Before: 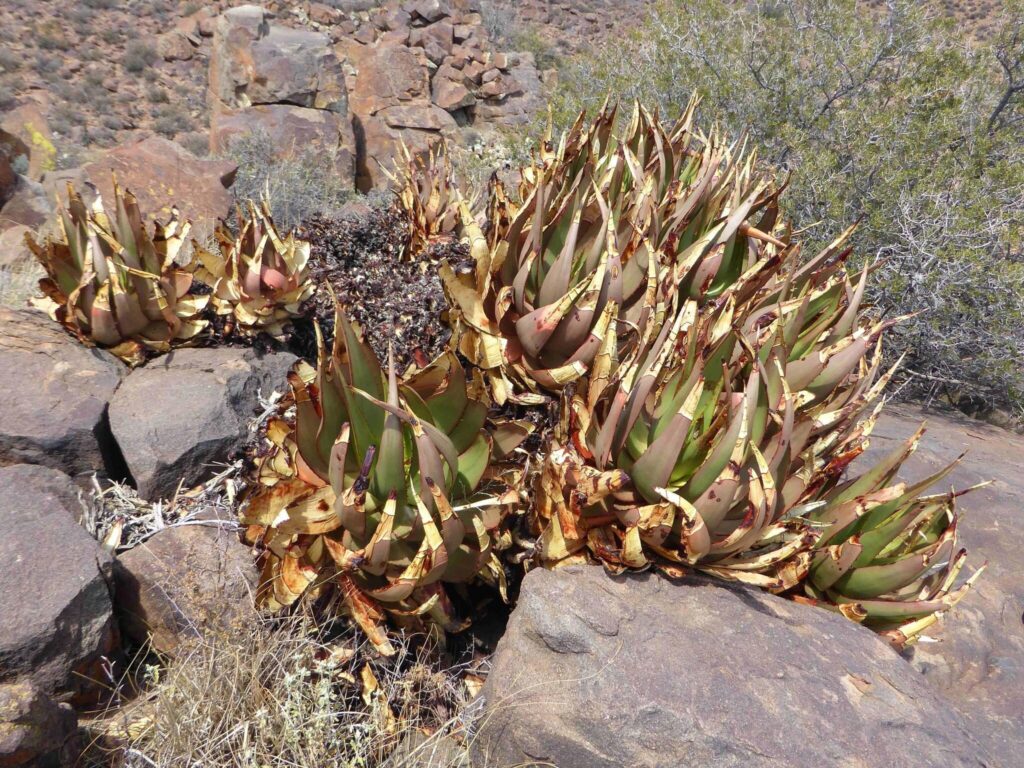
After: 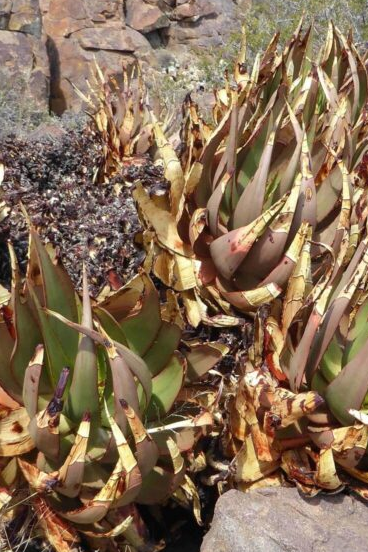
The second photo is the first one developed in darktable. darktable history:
crop and rotate: left 29.901%, top 10.173%, right 34.096%, bottom 17.933%
